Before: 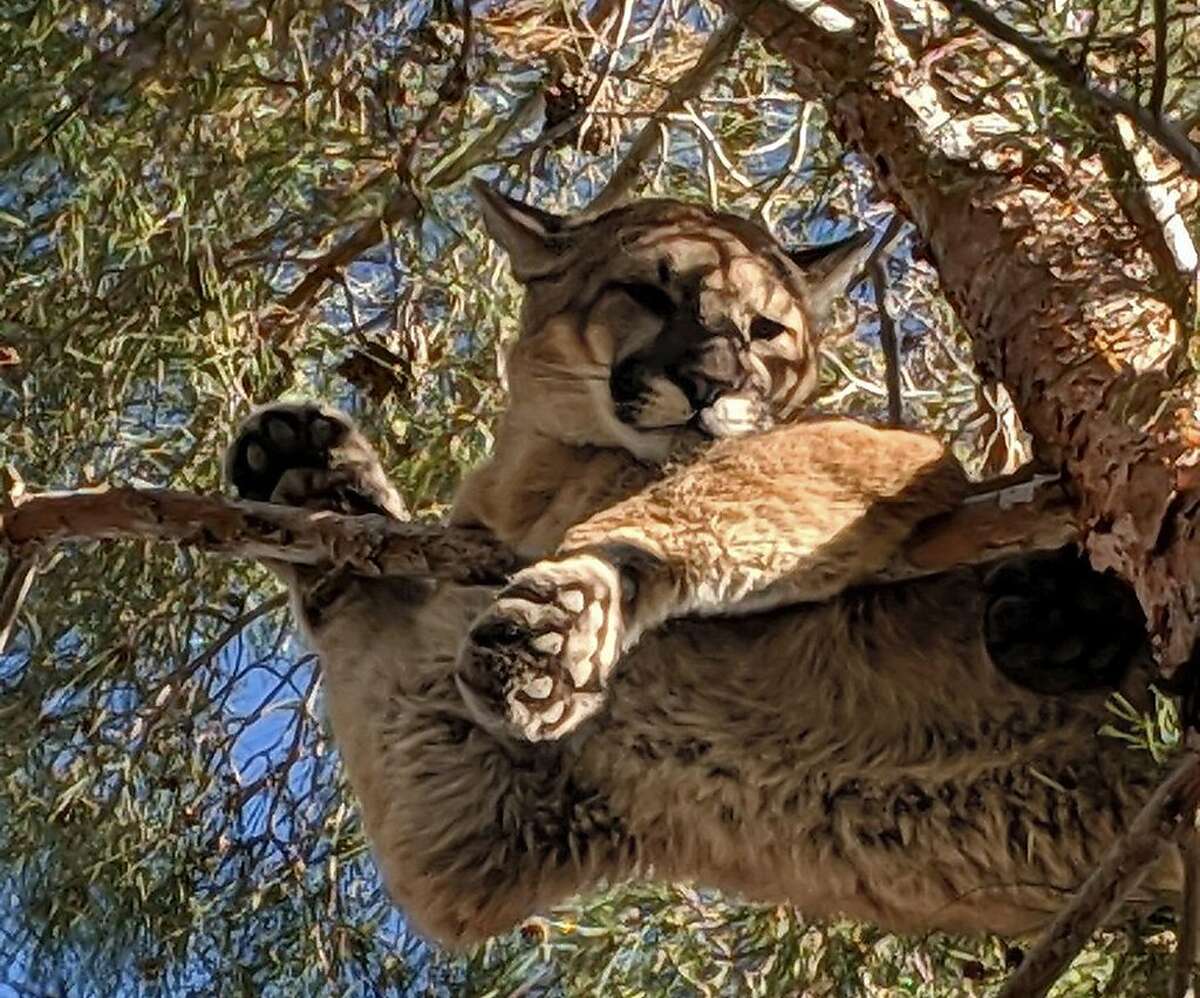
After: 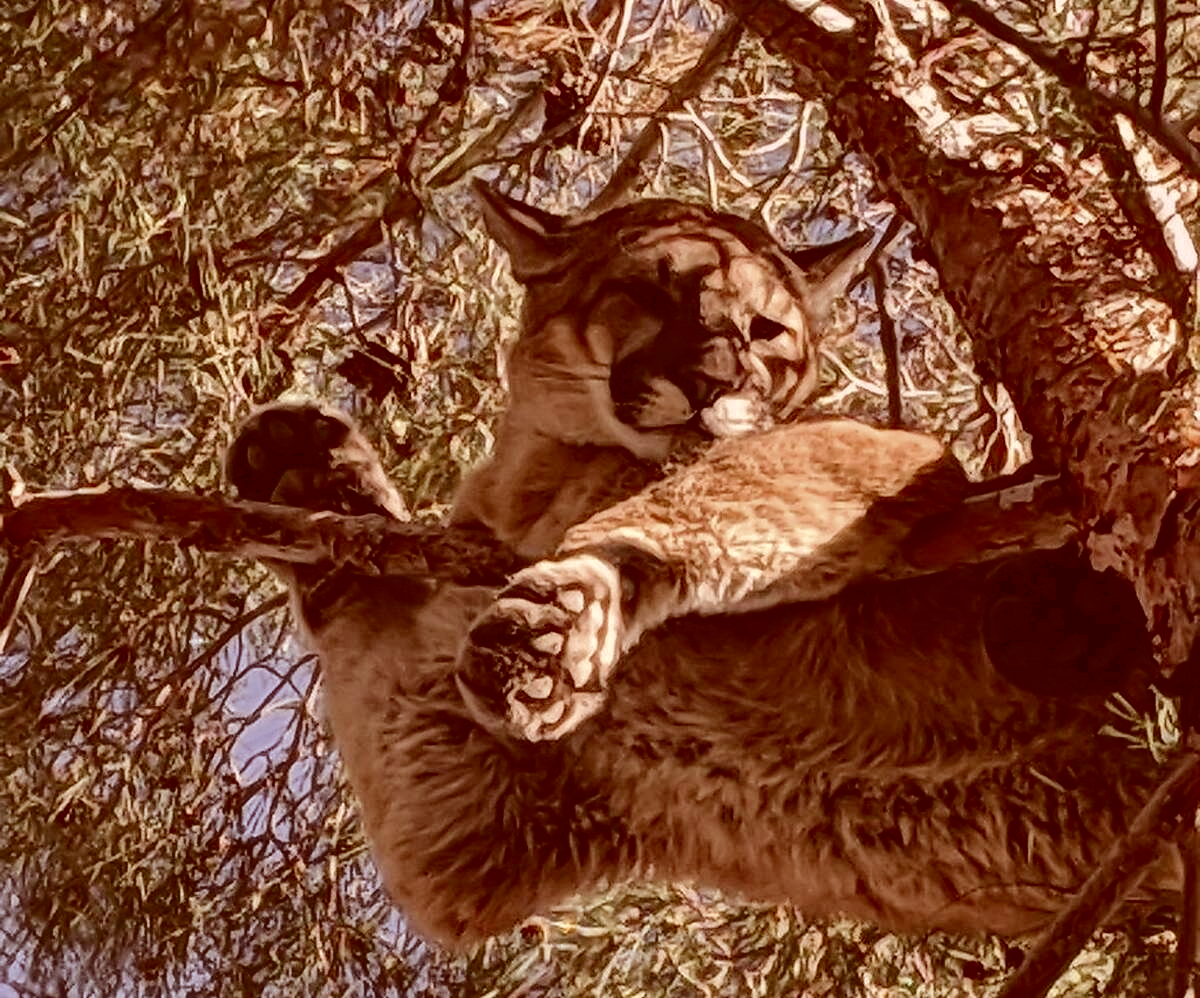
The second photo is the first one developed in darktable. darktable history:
color correction: highlights a* 9.01, highlights b* 8.55, shadows a* 39.7, shadows b* 39.72, saturation 0.806
tone curve: curves: ch0 [(0, 0) (0.003, 0.09) (0.011, 0.095) (0.025, 0.097) (0.044, 0.108) (0.069, 0.117) (0.1, 0.129) (0.136, 0.151) (0.177, 0.185) (0.224, 0.229) (0.277, 0.299) (0.335, 0.379) (0.399, 0.469) (0.468, 0.55) (0.543, 0.629) (0.623, 0.702) (0.709, 0.775) (0.801, 0.85) (0.898, 0.91) (1, 1)], color space Lab, independent channels, preserve colors none
color zones: curves: ch0 [(0, 0.5) (0.125, 0.4) (0.25, 0.5) (0.375, 0.4) (0.5, 0.4) (0.625, 0.35) (0.75, 0.35) (0.875, 0.5)]; ch1 [(0, 0.35) (0.125, 0.45) (0.25, 0.35) (0.375, 0.35) (0.5, 0.35) (0.625, 0.35) (0.75, 0.45) (0.875, 0.35)]; ch2 [(0, 0.6) (0.125, 0.5) (0.25, 0.5) (0.375, 0.6) (0.5, 0.6) (0.625, 0.5) (0.75, 0.5) (0.875, 0.5)]
